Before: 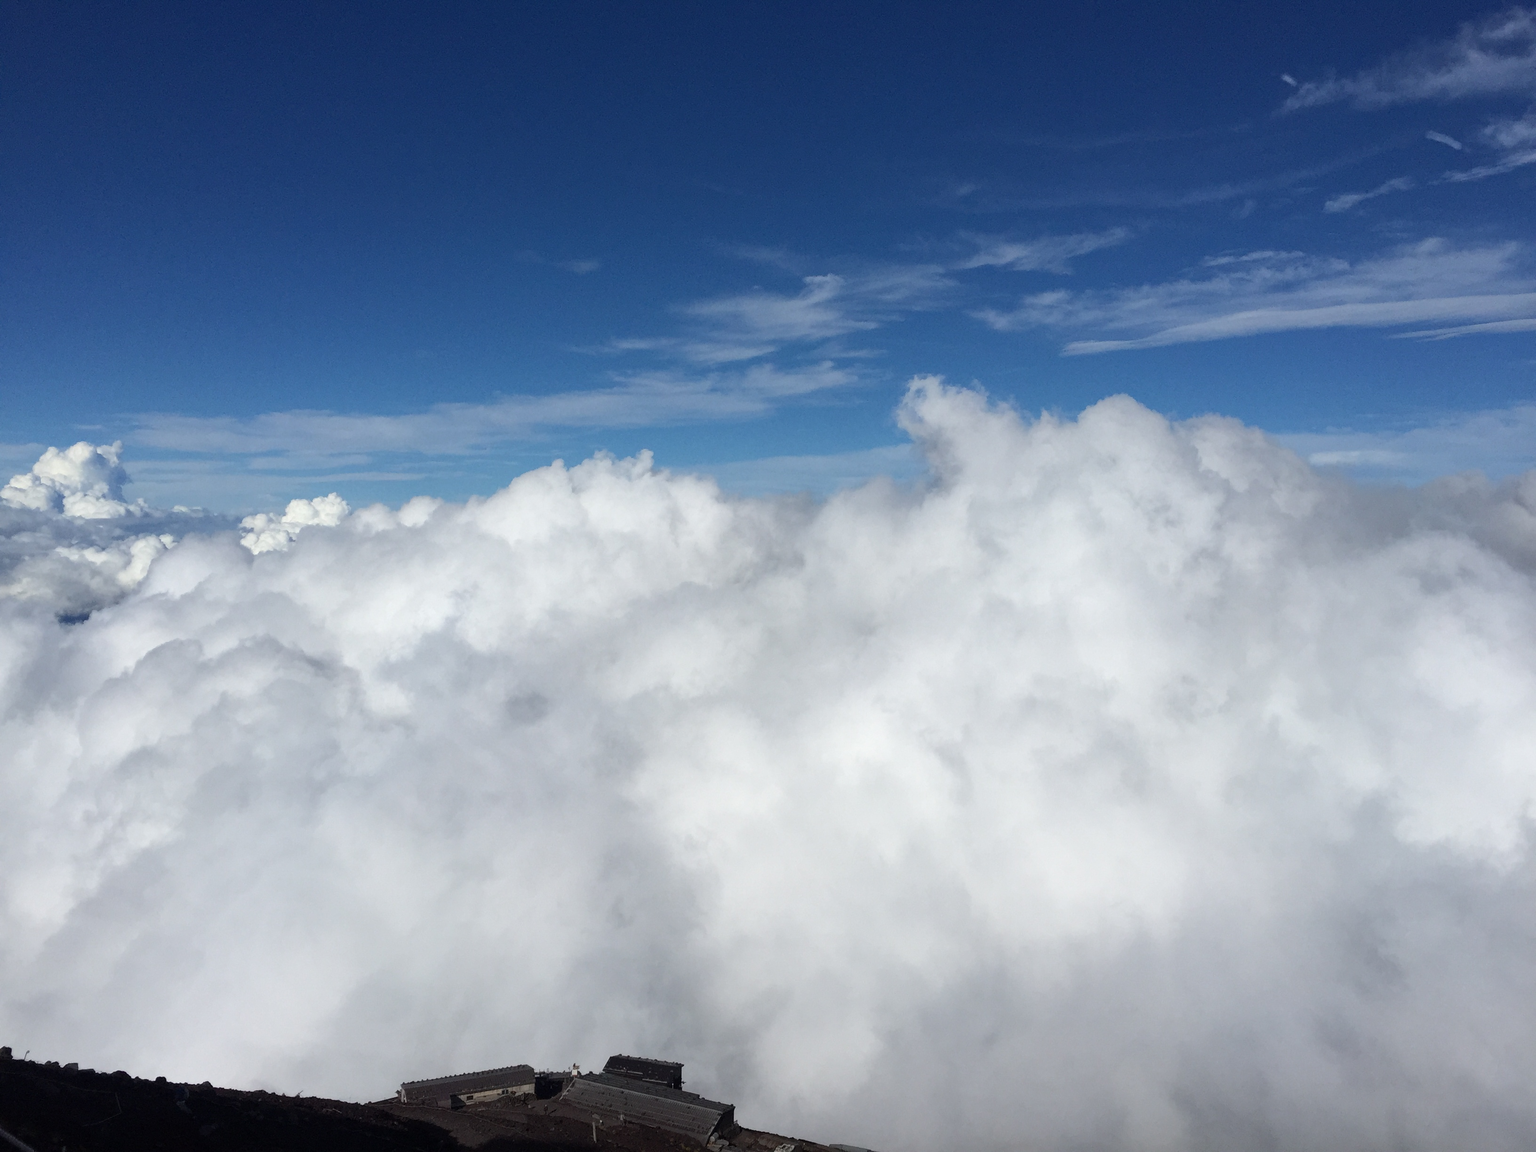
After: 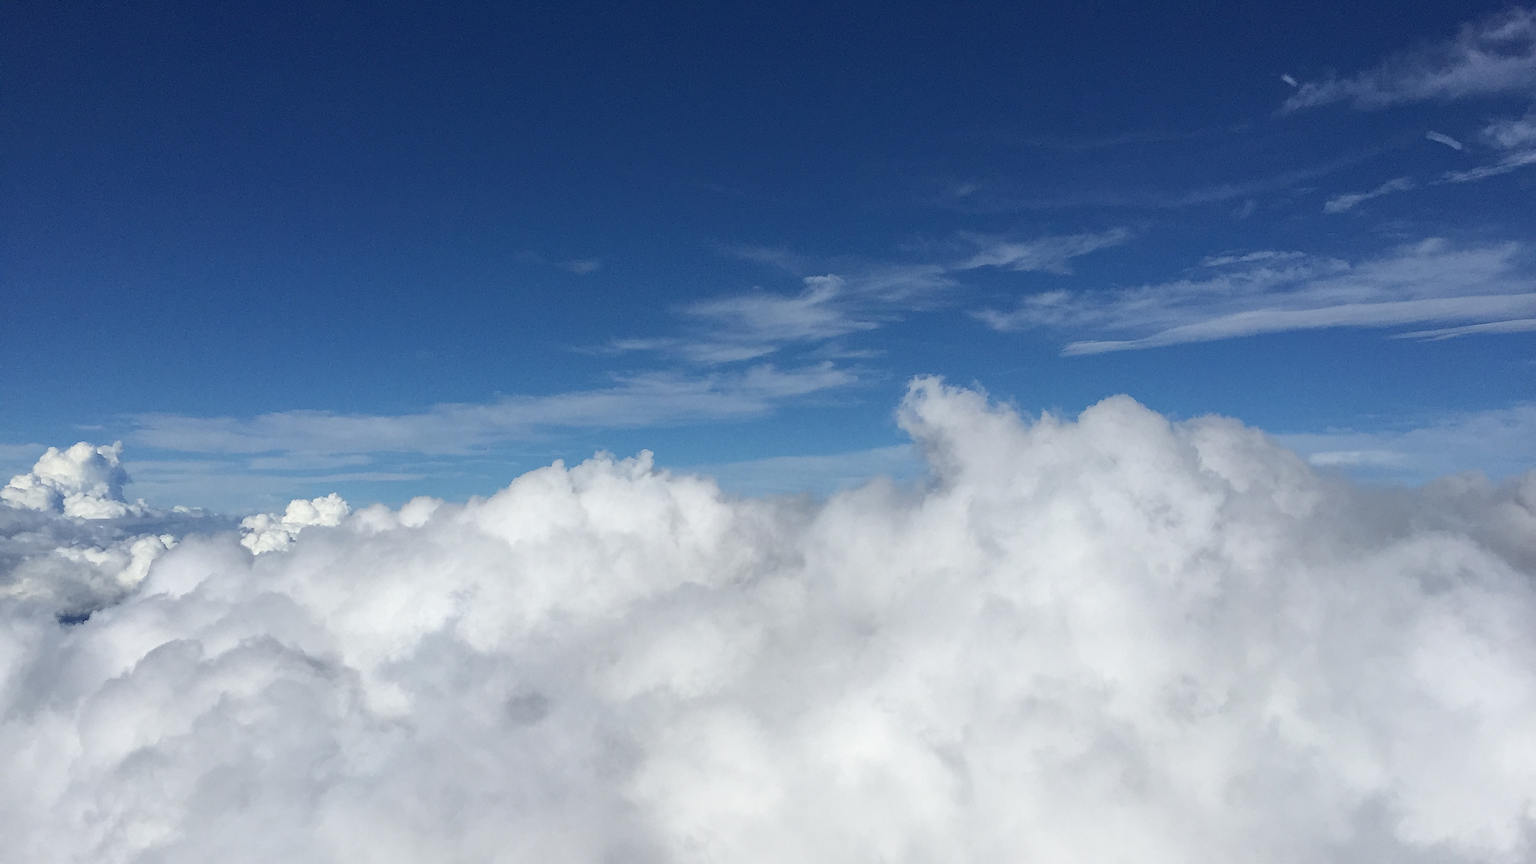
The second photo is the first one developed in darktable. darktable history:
sharpen: on, module defaults
crop: bottom 24.967%
